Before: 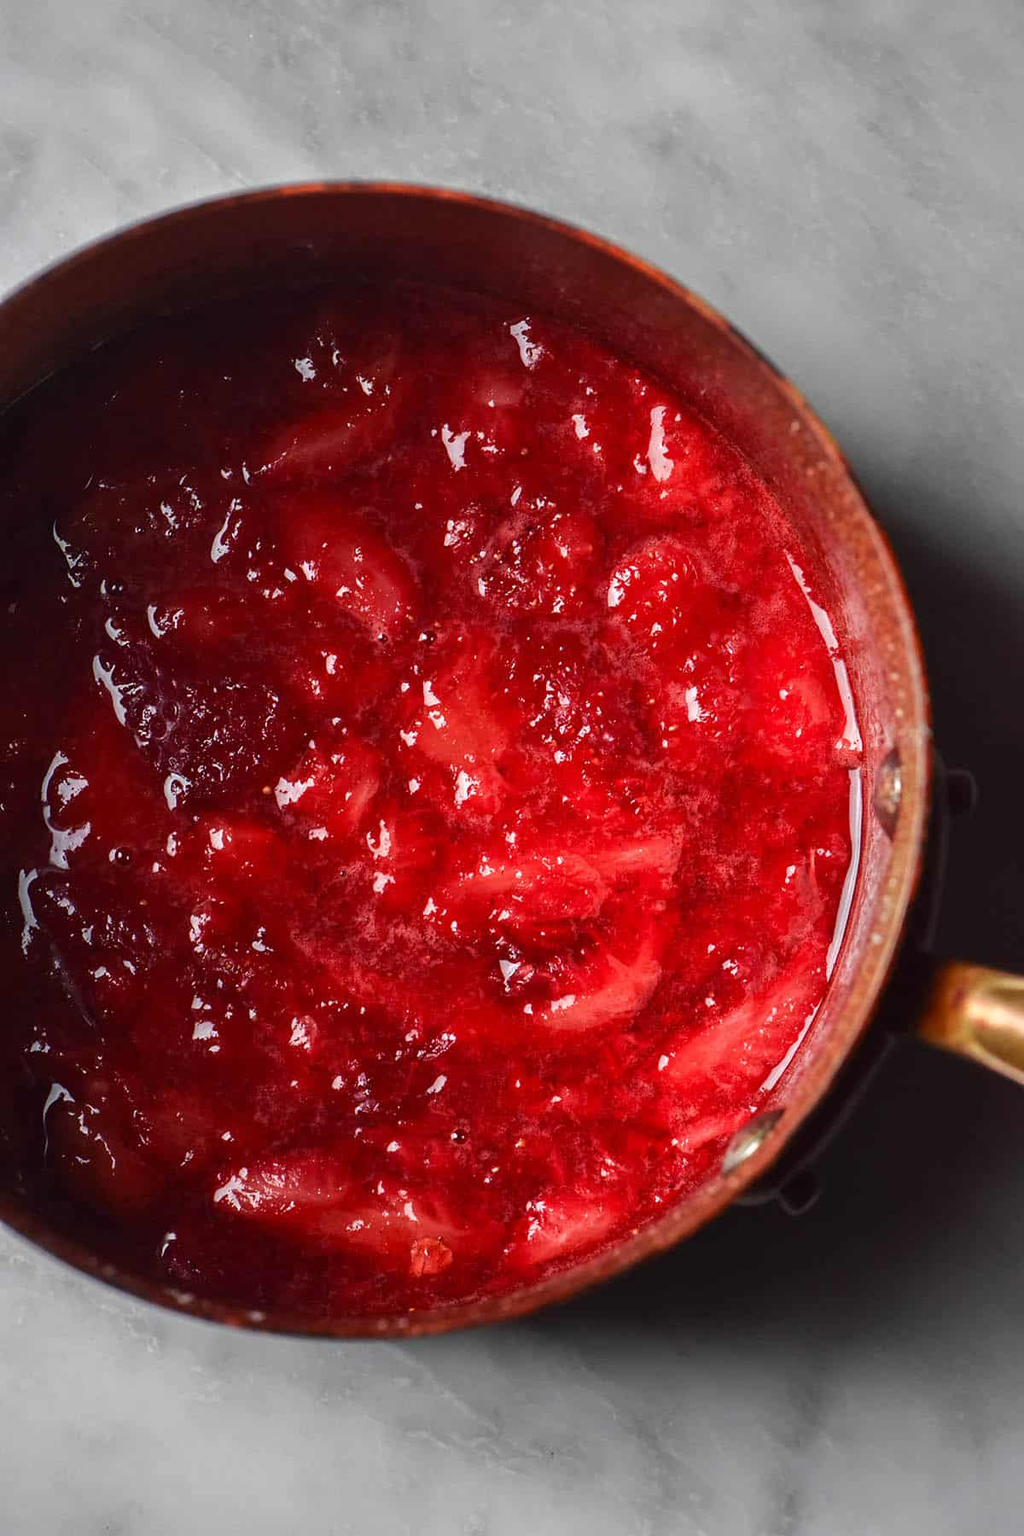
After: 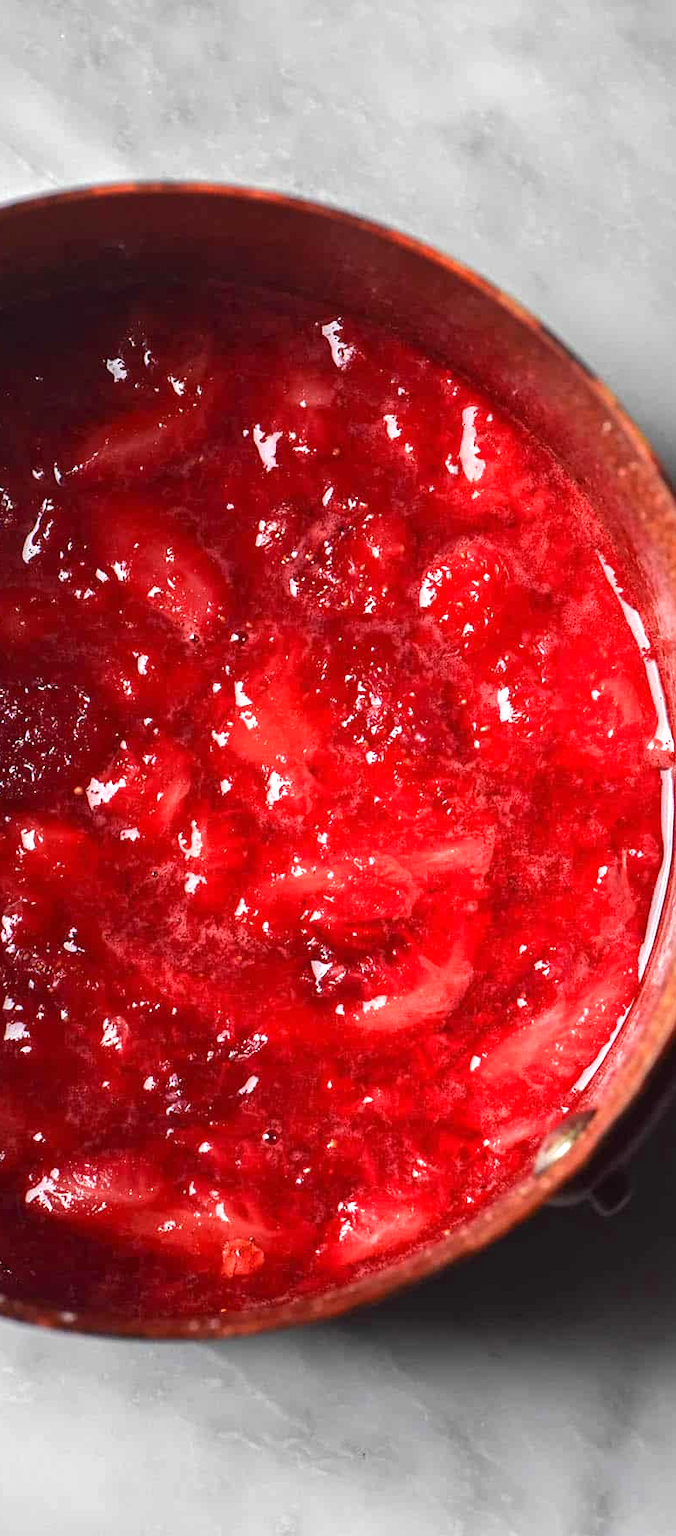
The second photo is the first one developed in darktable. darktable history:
exposure: exposure 0.64 EV, compensate highlight preservation false
crop and rotate: left 18.442%, right 15.508%
